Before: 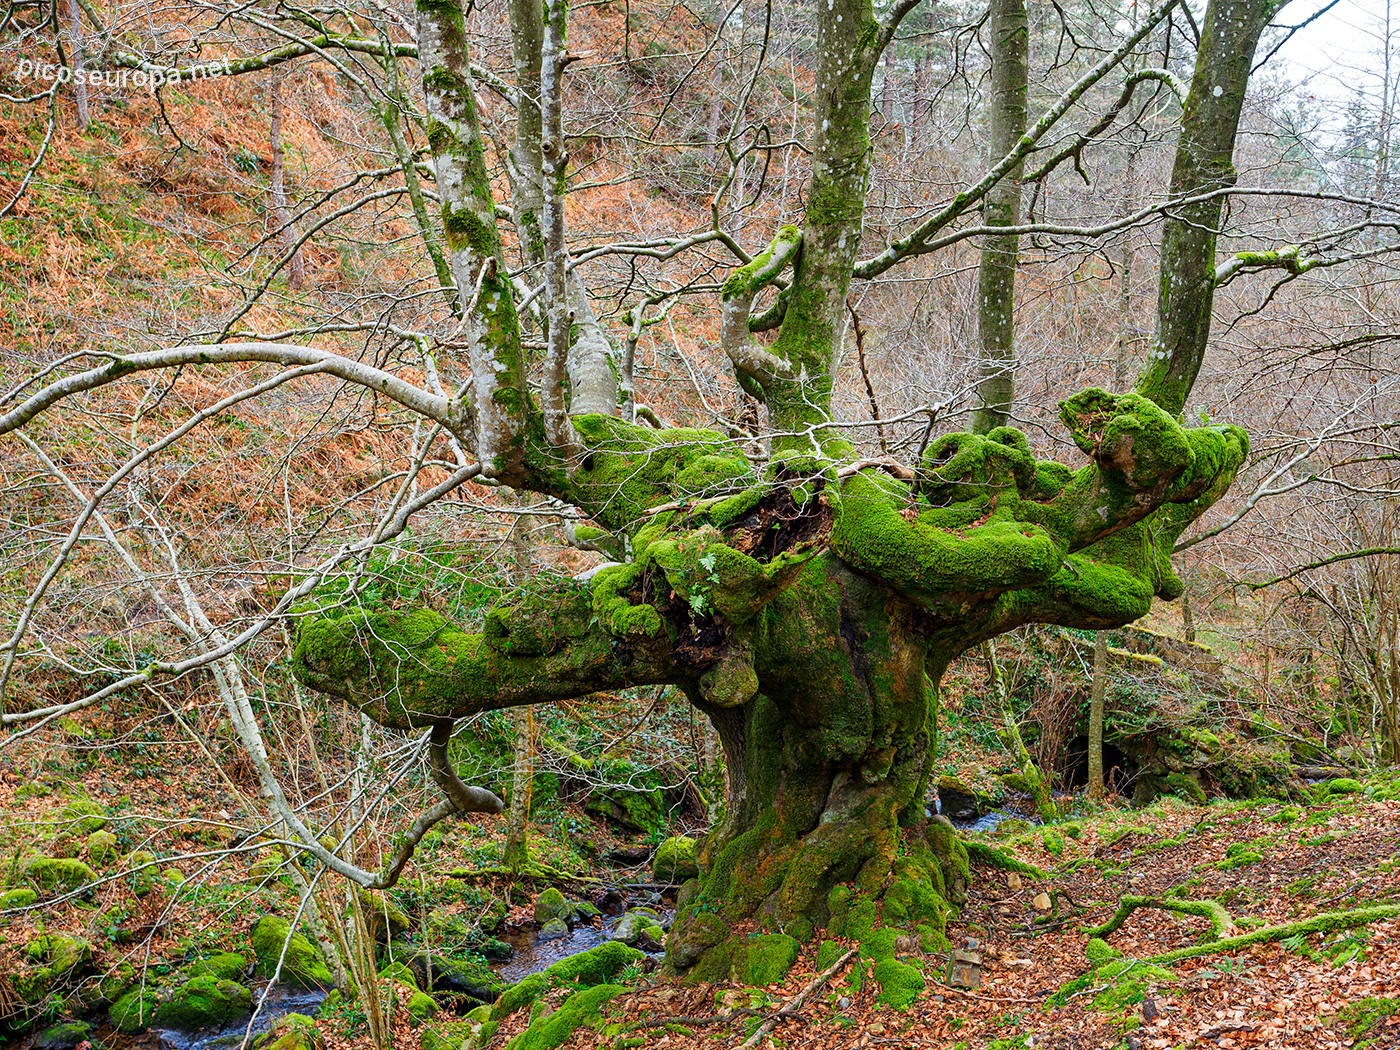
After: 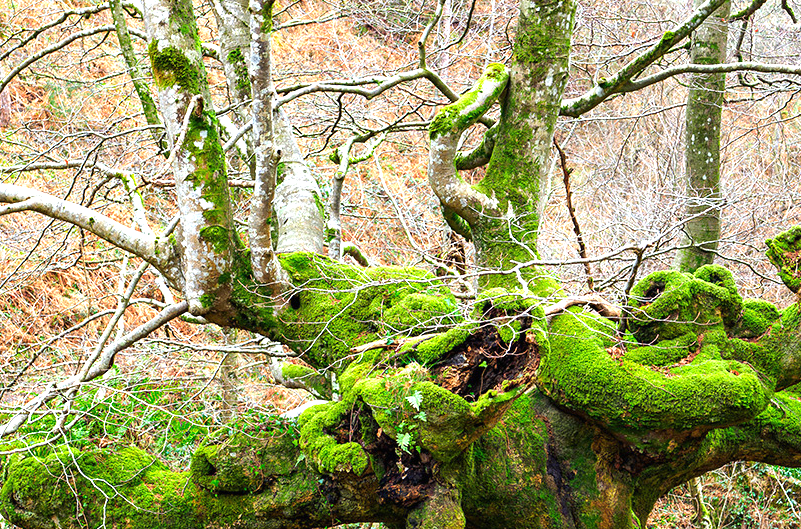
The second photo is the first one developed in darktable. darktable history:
crop: left 20.932%, top 15.471%, right 21.848%, bottom 34.081%
exposure: black level correction 0, exposure 1 EV, compensate highlight preservation false
